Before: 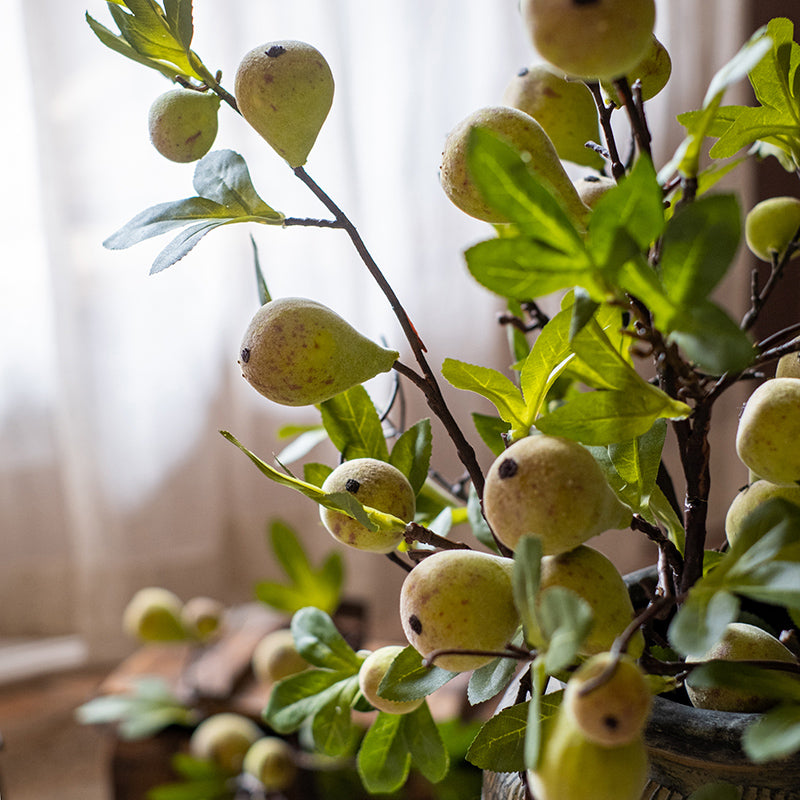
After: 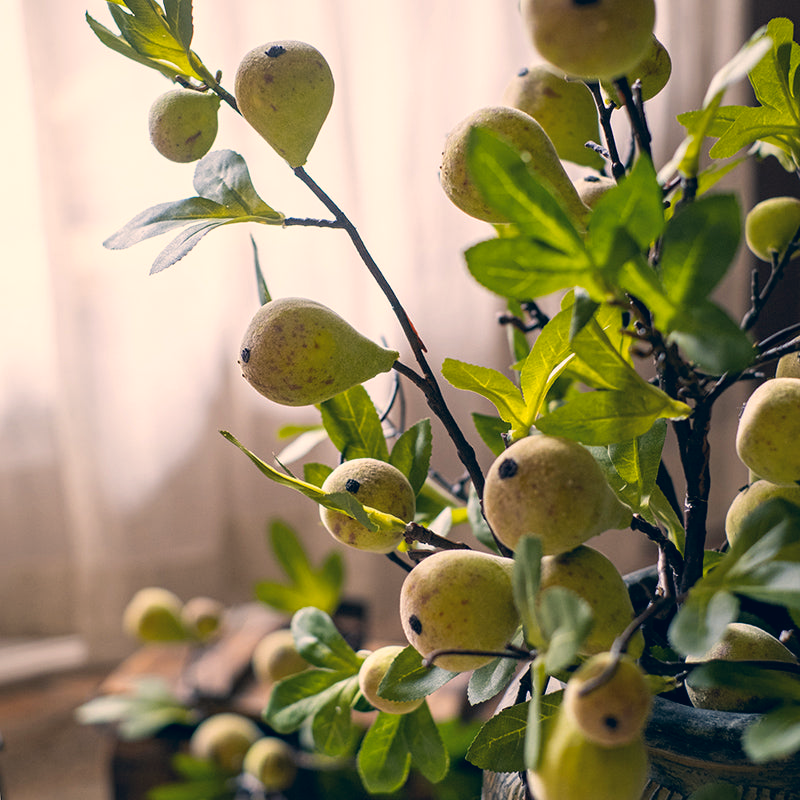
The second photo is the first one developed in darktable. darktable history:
color correction: highlights a* 10.32, highlights b* 14.66, shadows a* -9.59, shadows b* -15.02
tone equalizer: on, module defaults
